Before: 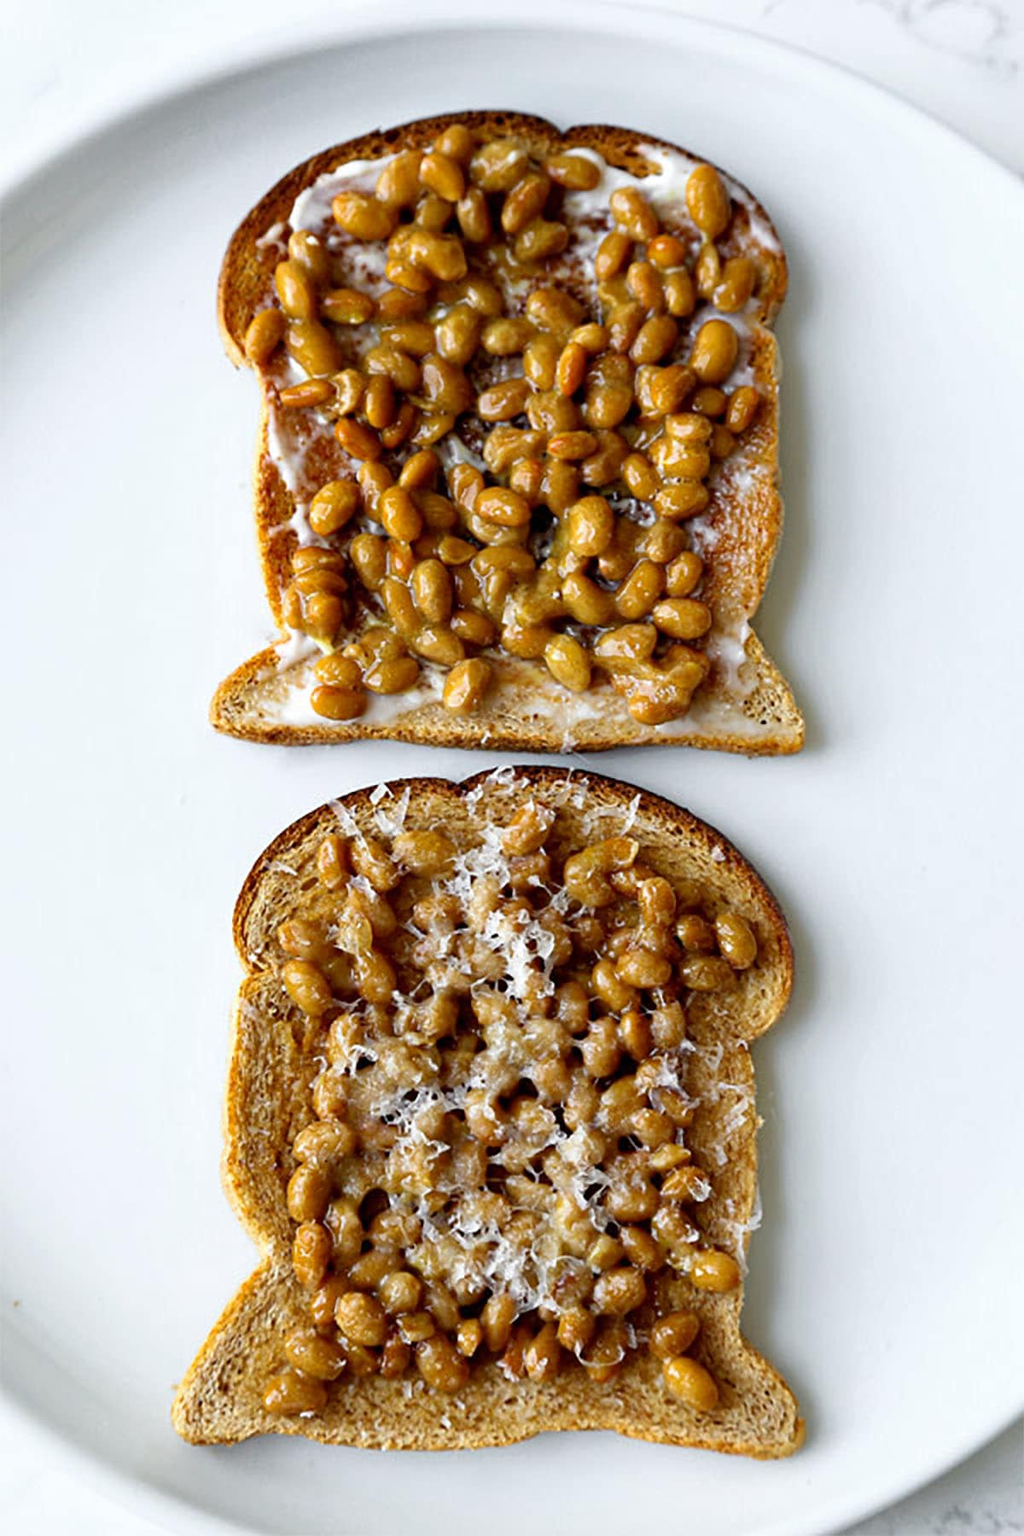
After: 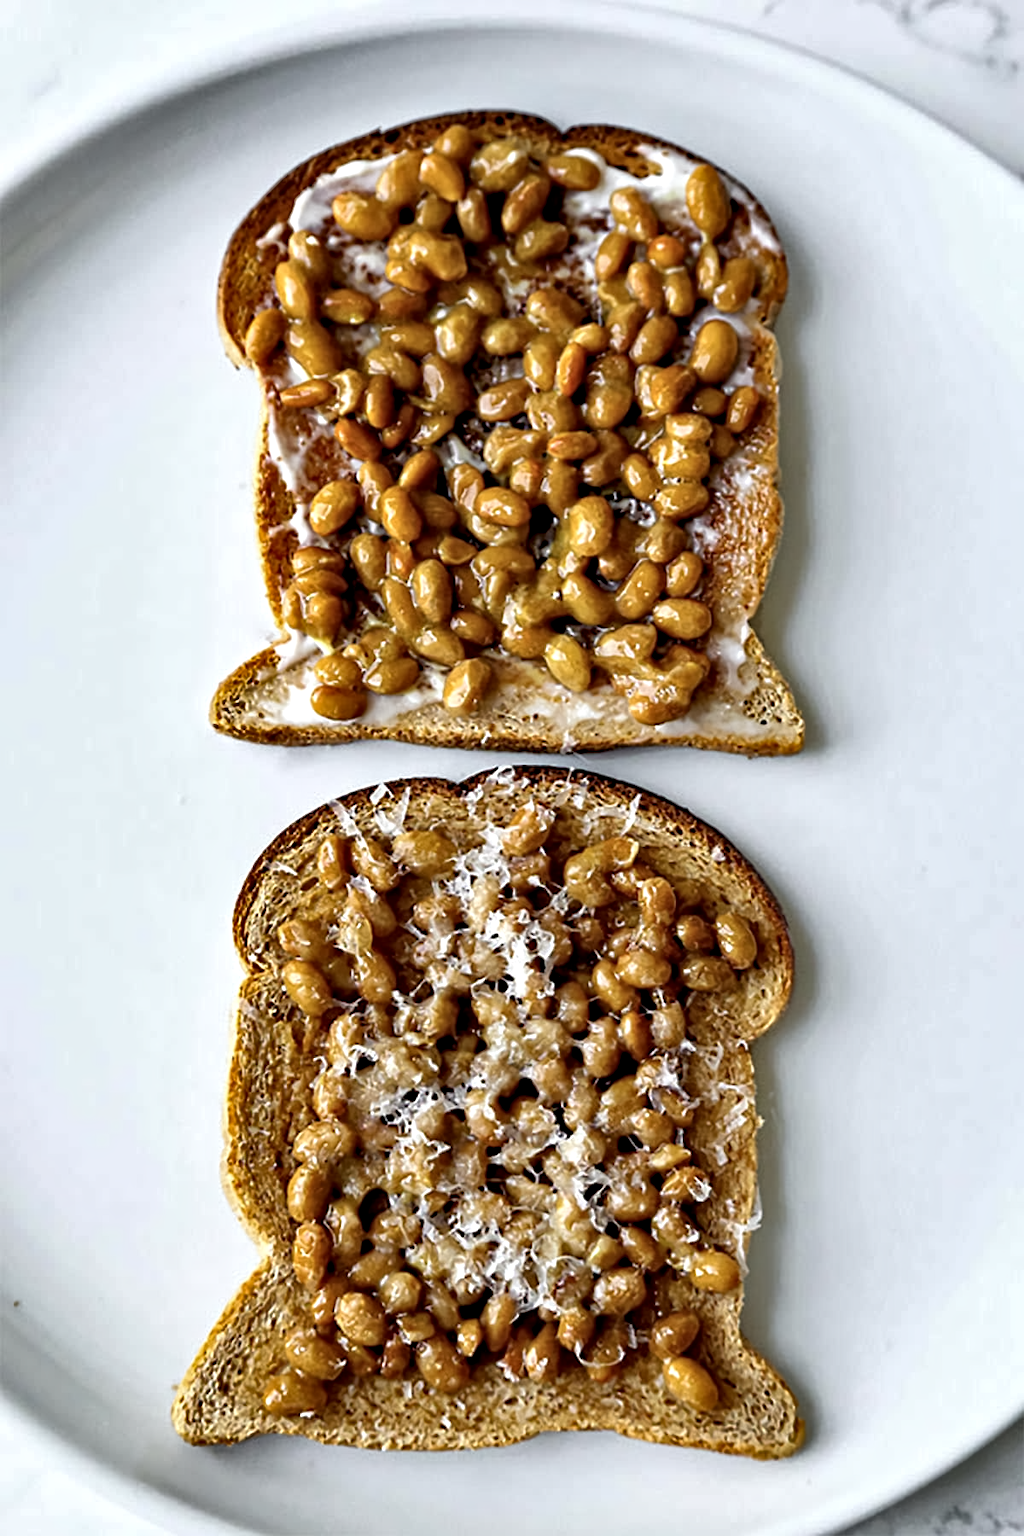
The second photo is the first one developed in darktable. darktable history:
local contrast: highlights 100%, shadows 100%, detail 120%, midtone range 0.2
contrast equalizer: octaves 7, y [[0.502, 0.517, 0.543, 0.576, 0.611, 0.631], [0.5 ×6], [0.5 ×6], [0 ×6], [0 ×6]]
shadows and highlights: soften with gaussian
color zones: curves: ch1 [(0, 0.469) (0.01, 0.469) (0.12, 0.446) (0.248, 0.469) (0.5, 0.5) (0.748, 0.5) (0.99, 0.469) (1, 0.469)]
astrophoto denoise: on, module defaults
